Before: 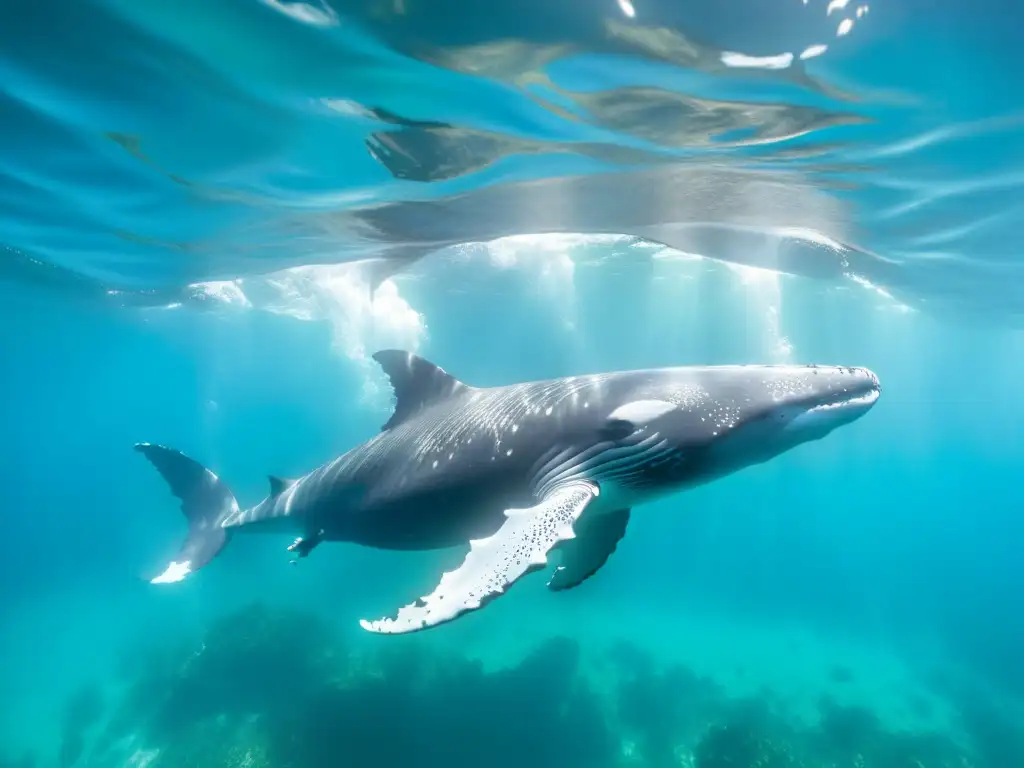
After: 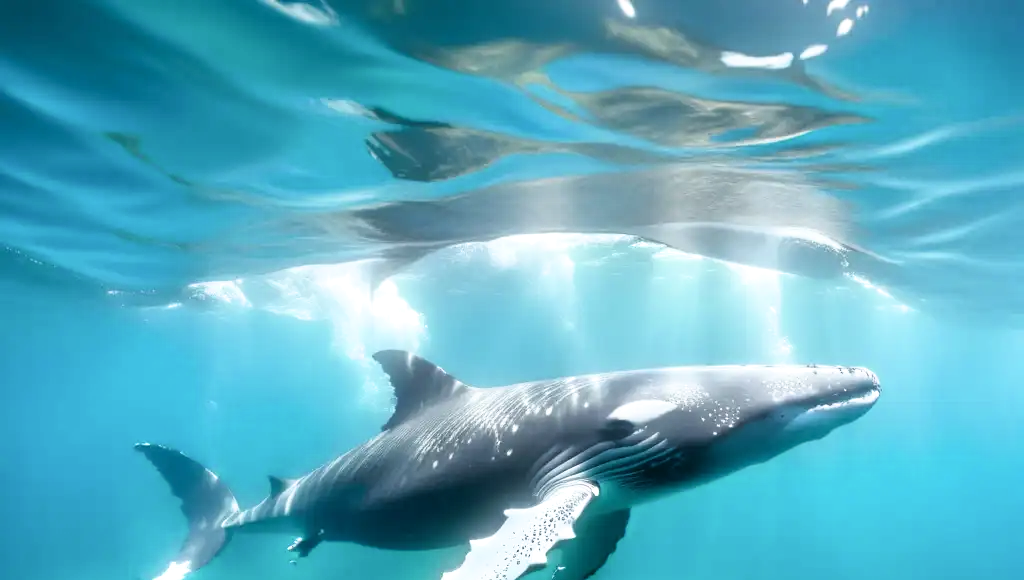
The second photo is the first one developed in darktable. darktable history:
crop: bottom 24.42%
filmic rgb: black relative exposure -8.01 EV, white relative exposure 2.35 EV, hardness 6.67
